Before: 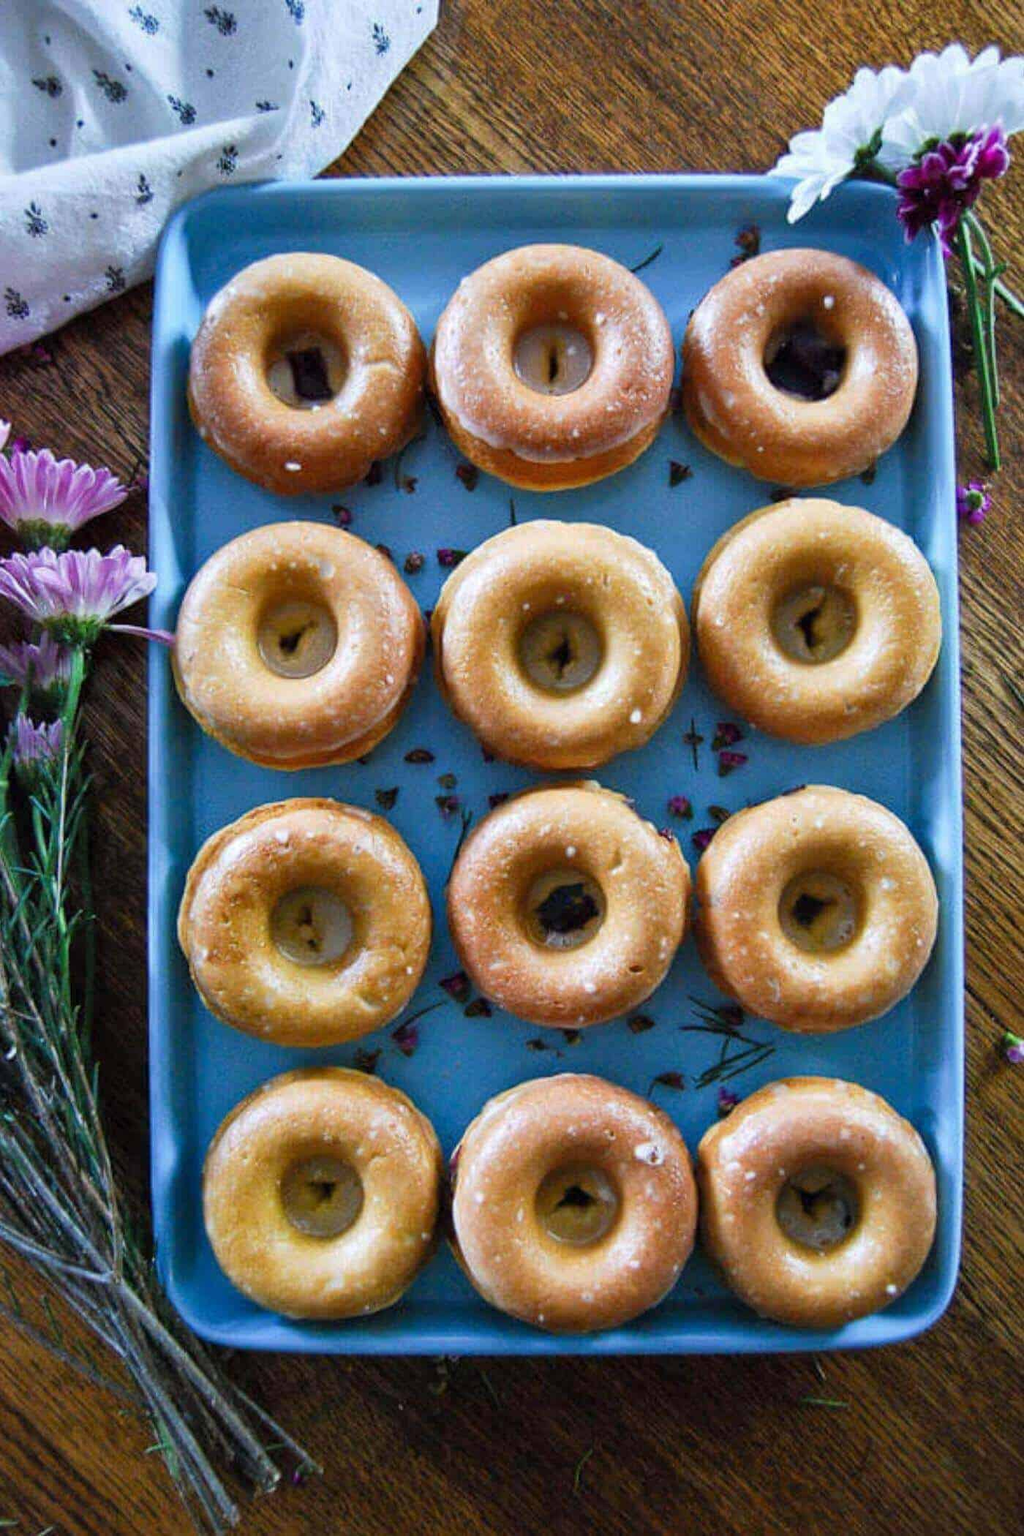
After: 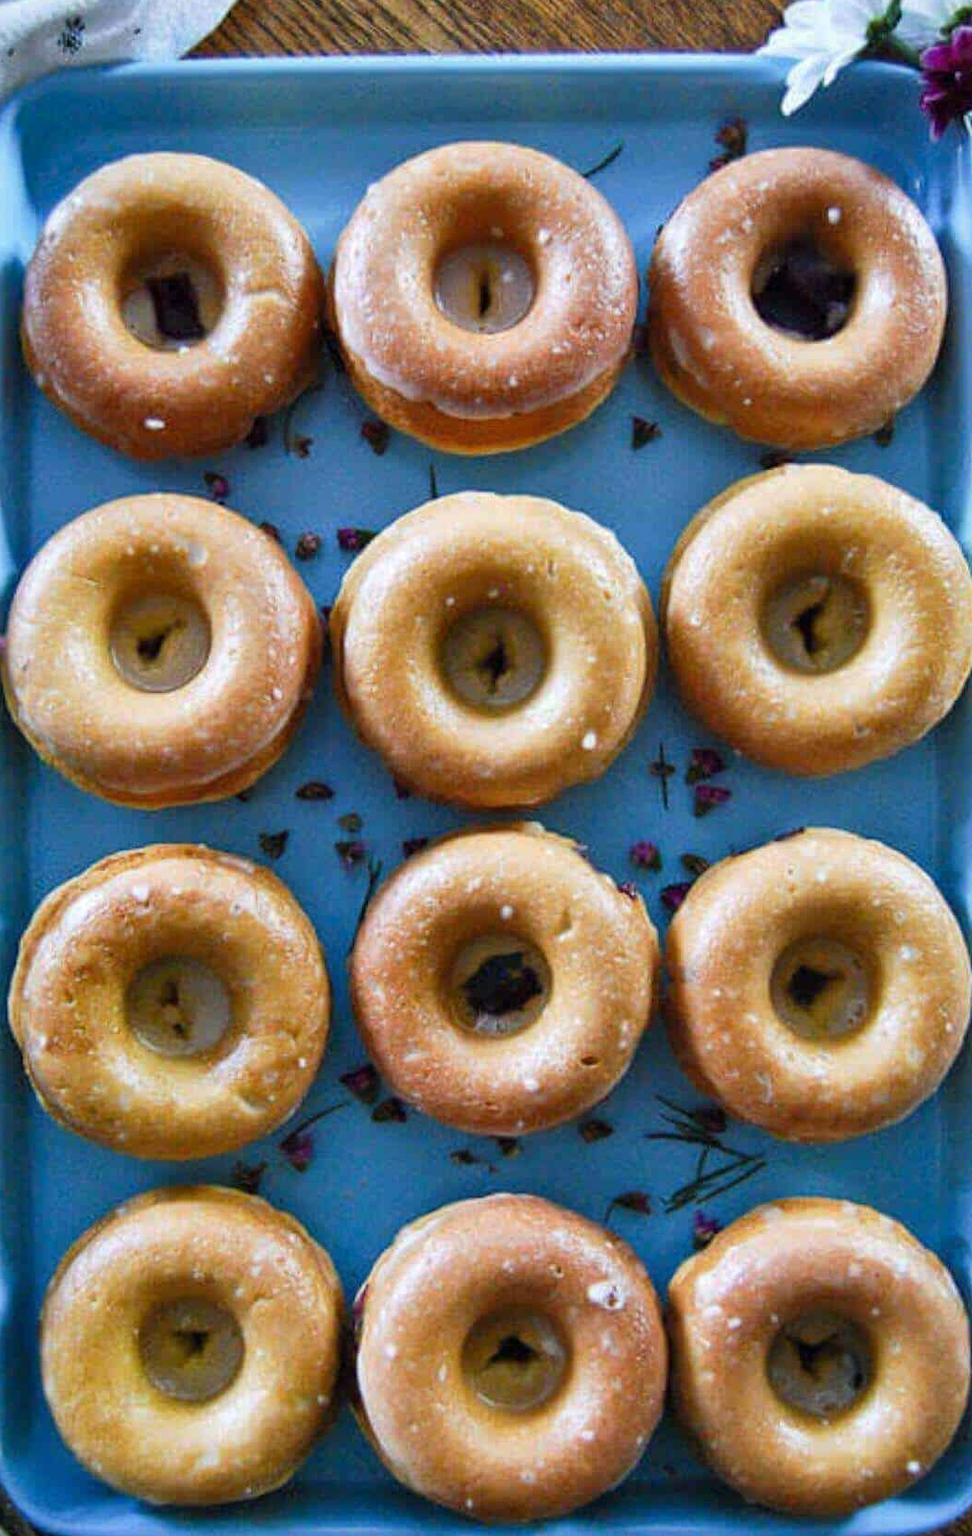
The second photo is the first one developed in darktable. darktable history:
crop: left 16.768%, top 8.653%, right 8.362%, bottom 12.485%
shadows and highlights: radius 108.52, shadows 23.73, highlights -59.32, low approximation 0.01, soften with gaussian
